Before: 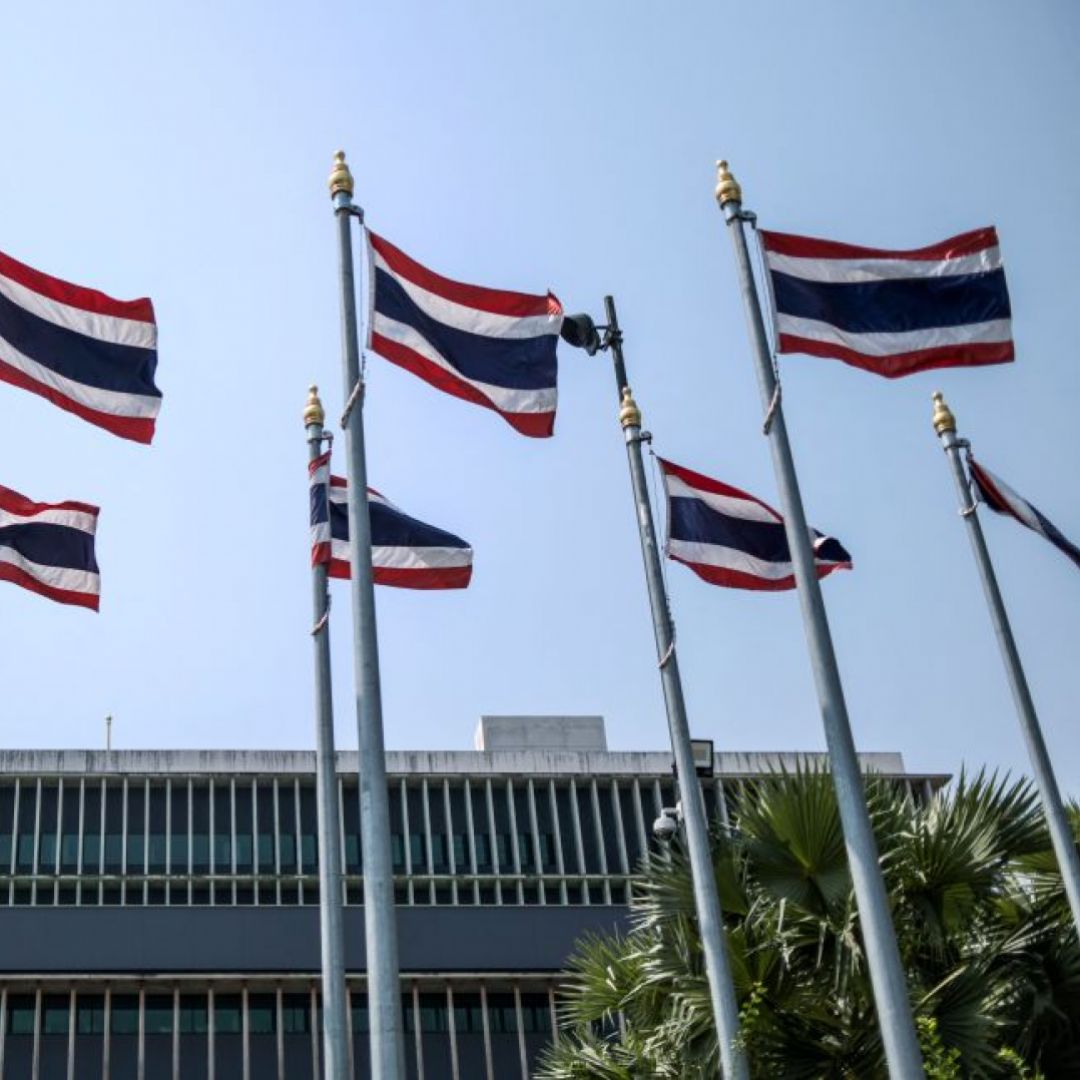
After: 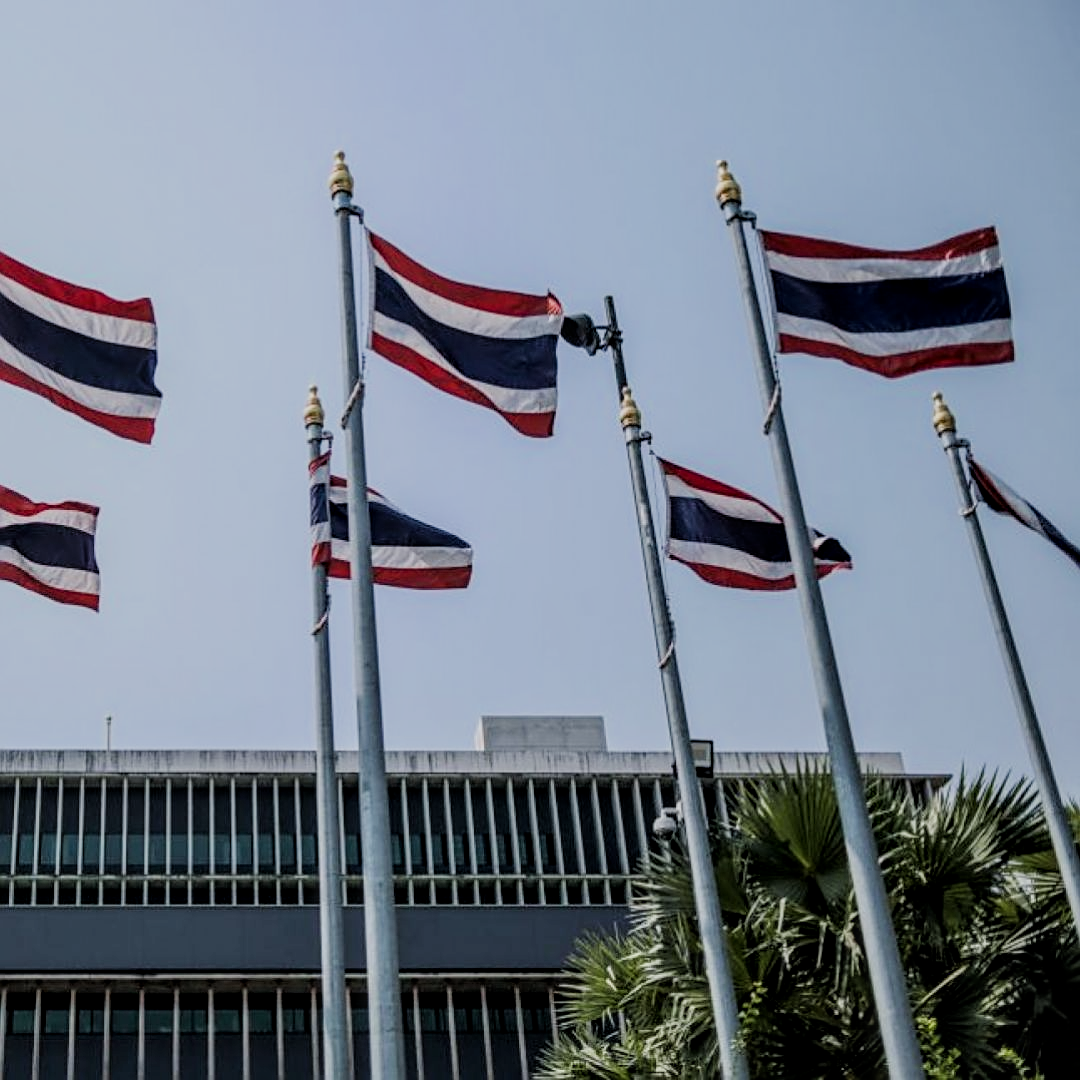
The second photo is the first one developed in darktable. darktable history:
sharpen: on, module defaults
local contrast: on, module defaults
filmic rgb: black relative exposure -7.18 EV, white relative exposure 5.35 EV, threshold 5.97 EV, hardness 3.03, enable highlight reconstruction true
